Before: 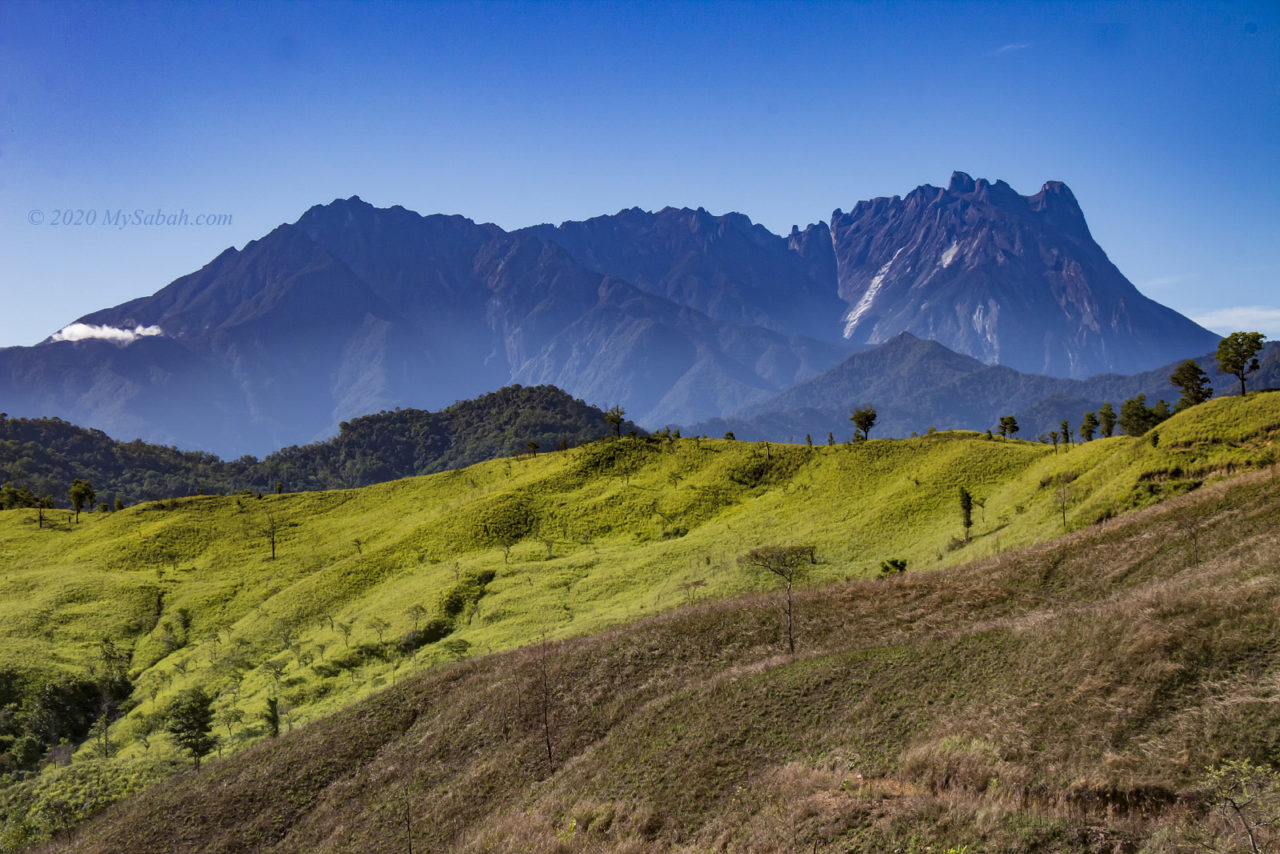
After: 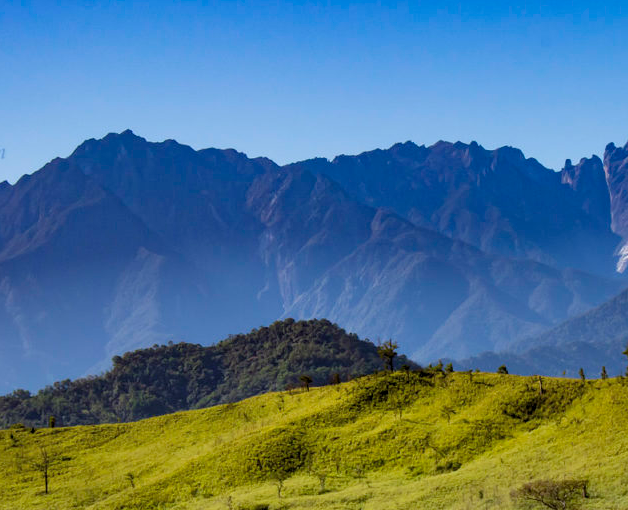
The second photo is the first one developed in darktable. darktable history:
crop: left 17.811%, top 7.838%, right 33.075%, bottom 32.331%
levels: white 90.67%, levels [0.018, 0.493, 1]
